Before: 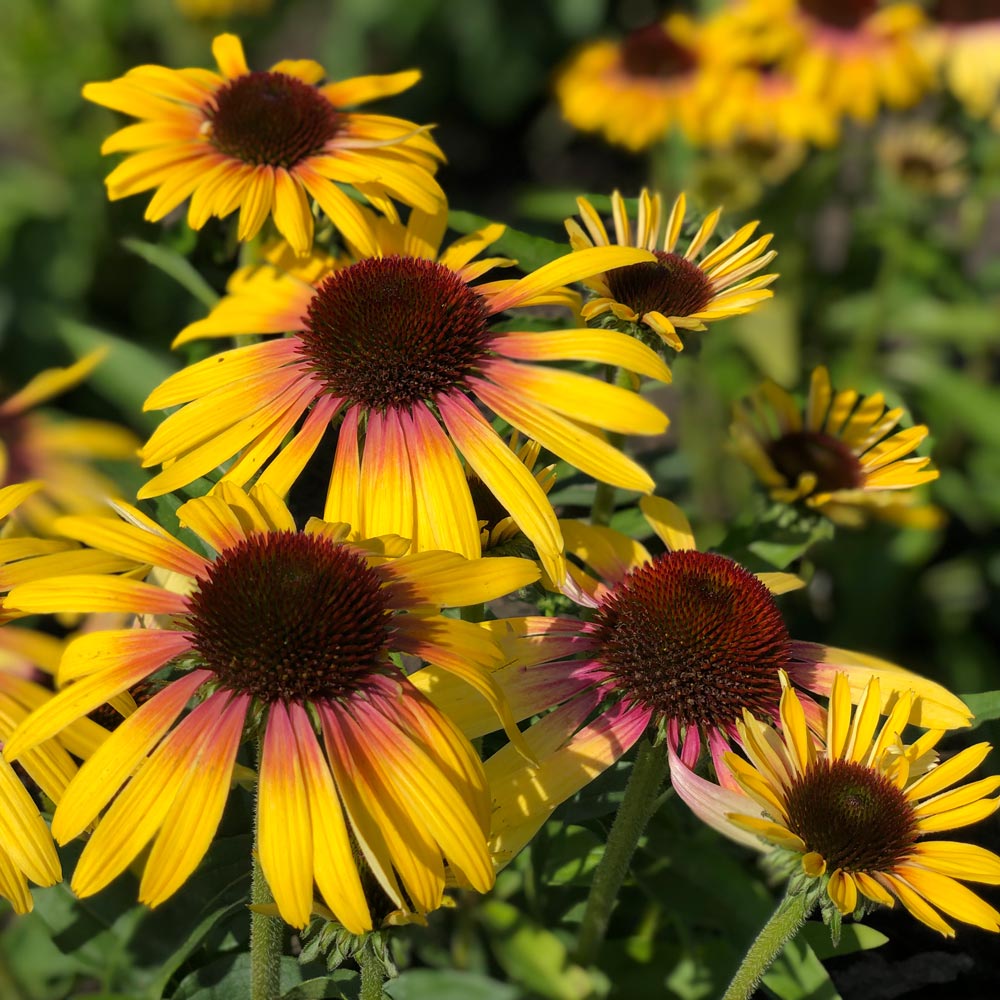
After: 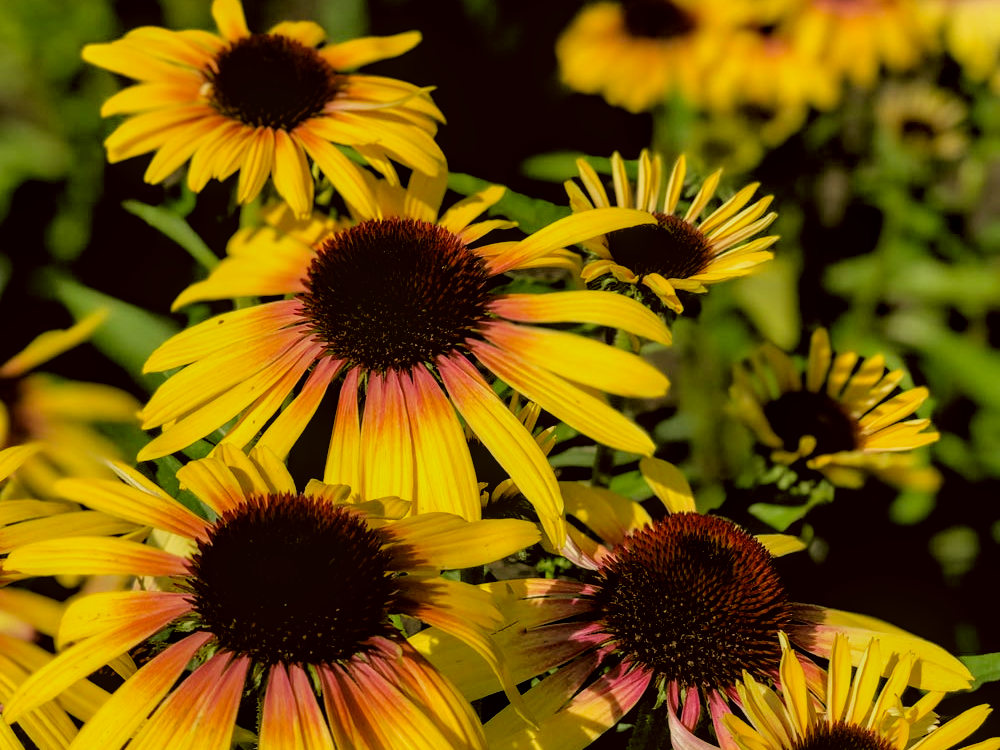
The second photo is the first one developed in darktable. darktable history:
filmic rgb: black relative exposure -3.31 EV, white relative exposure 3.45 EV, hardness 2.36, contrast 1.103
local contrast: on, module defaults
color correction: highlights a* -1.43, highlights b* 10.12, shadows a* 0.395, shadows b* 19.35
crop: top 3.857%, bottom 21.132%
